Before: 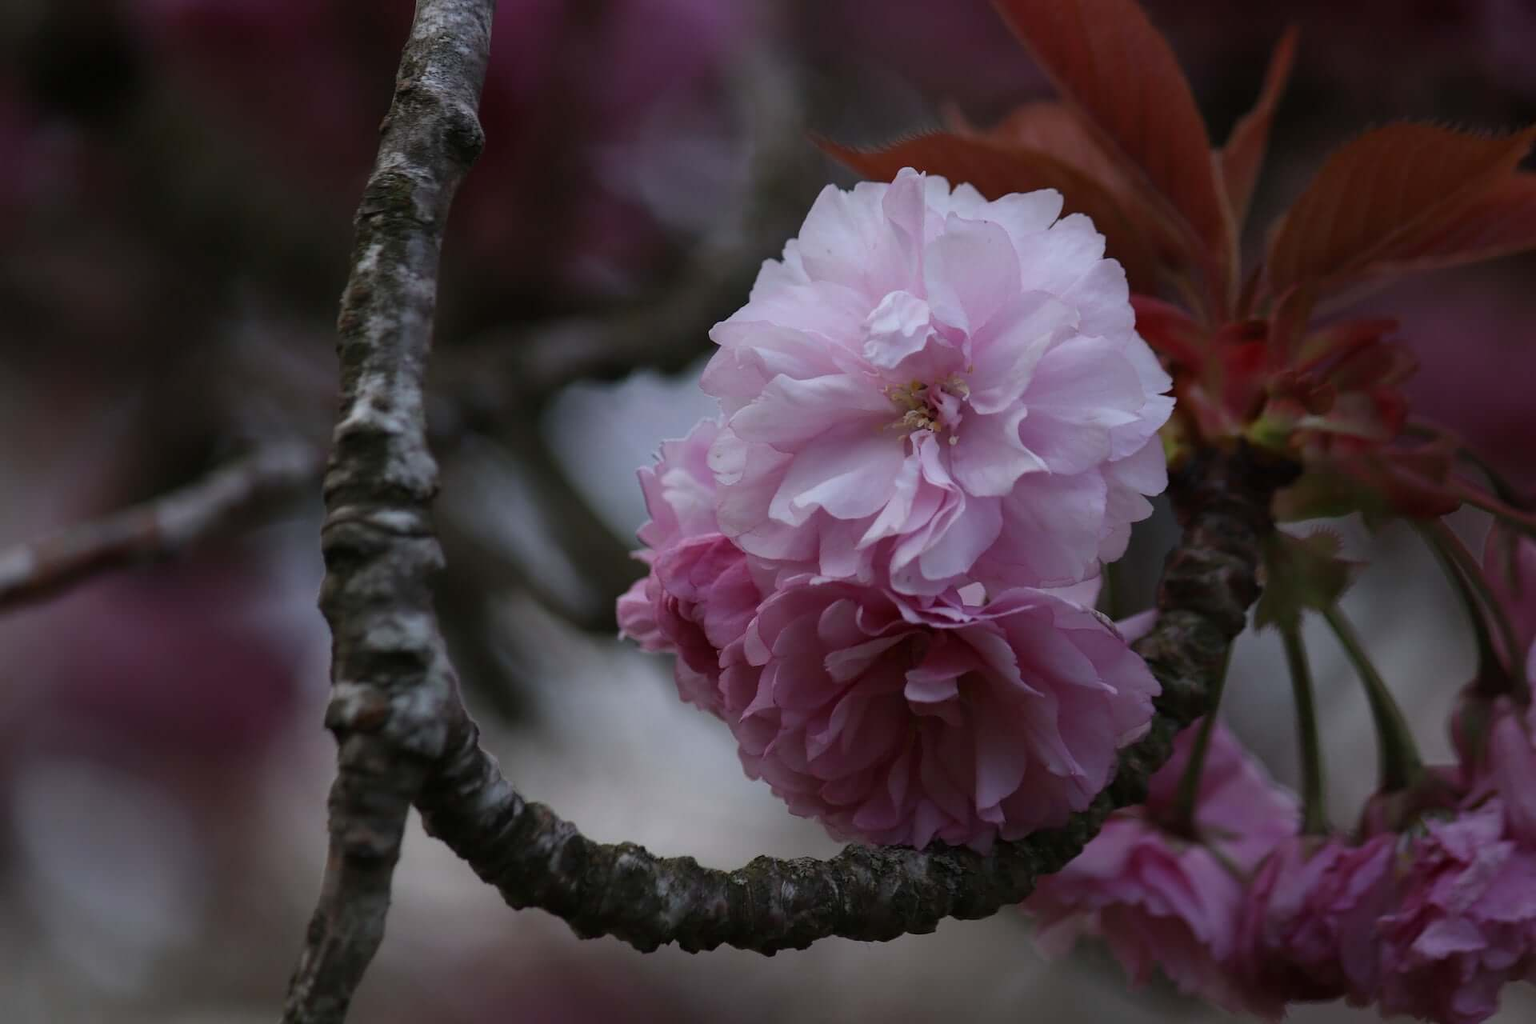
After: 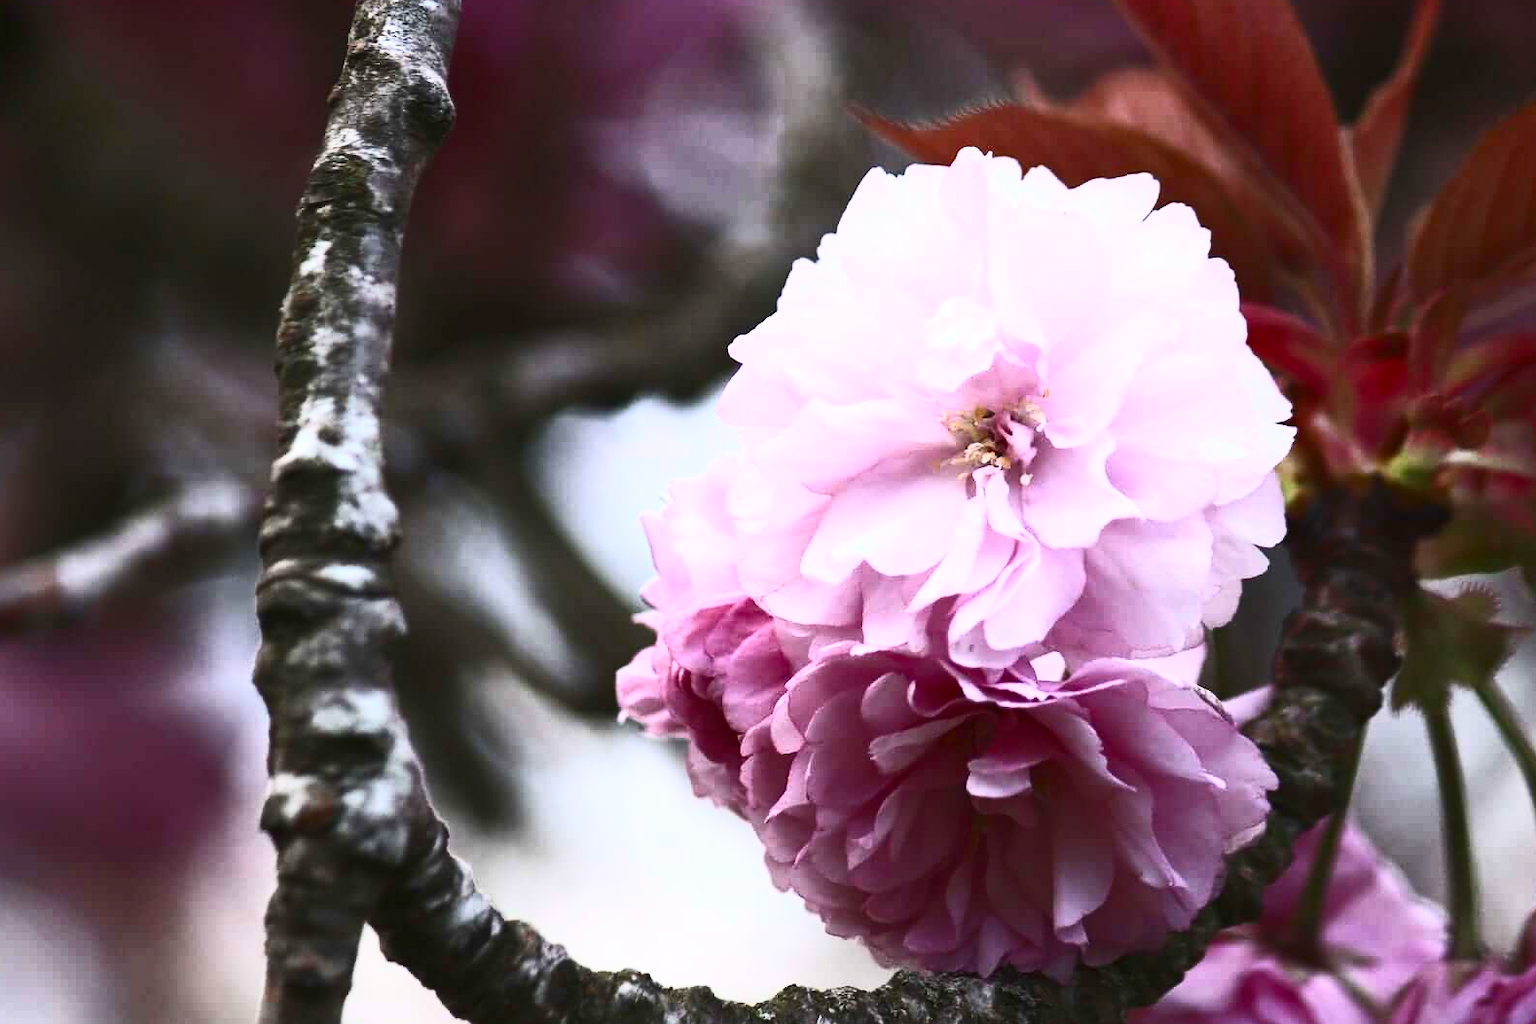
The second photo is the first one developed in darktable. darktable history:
exposure: black level correction 0, exposure 1.2 EV, compensate highlight preservation false
contrast brightness saturation: contrast 0.62, brightness 0.34, saturation 0.14
crop and rotate: left 7.196%, top 4.574%, right 10.605%, bottom 13.178%
